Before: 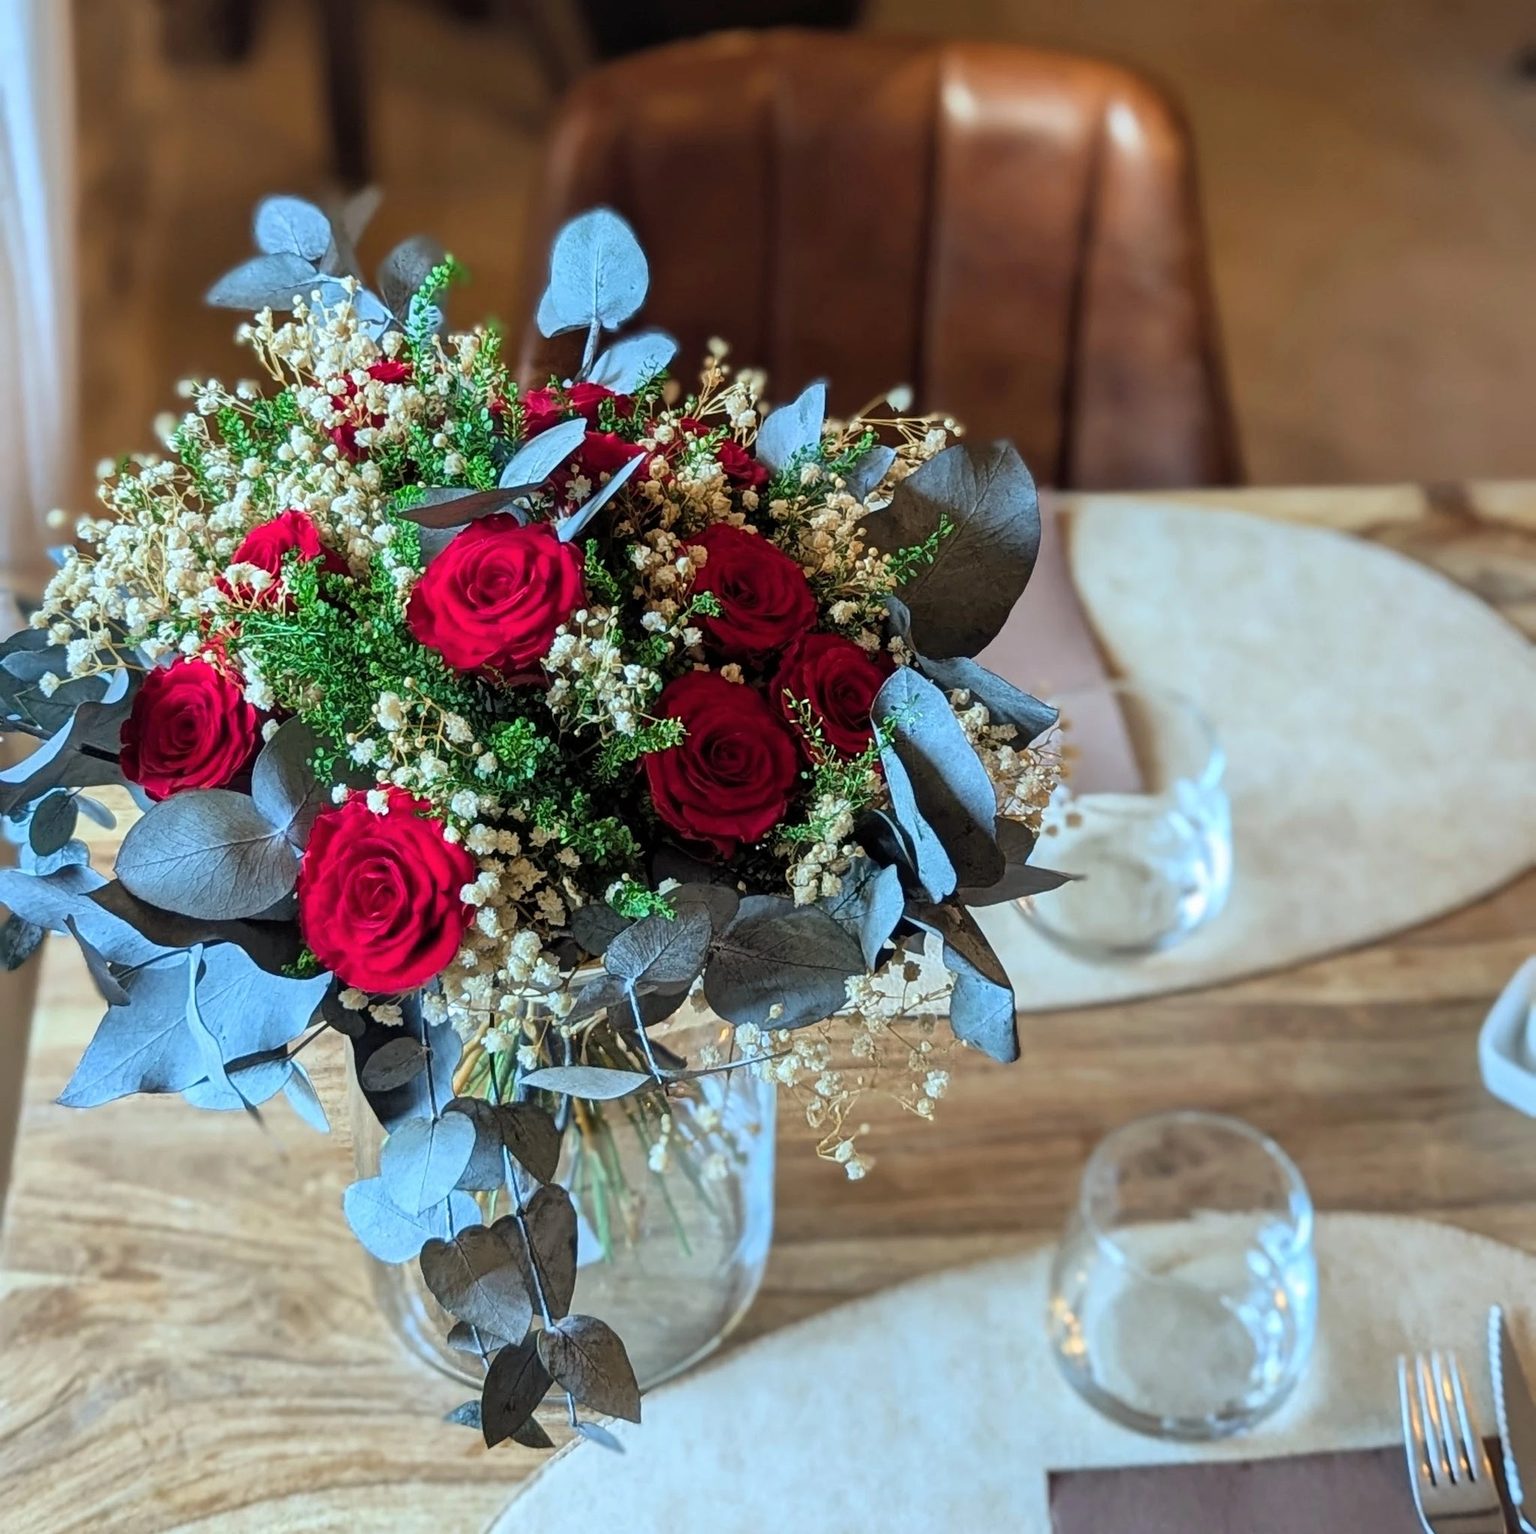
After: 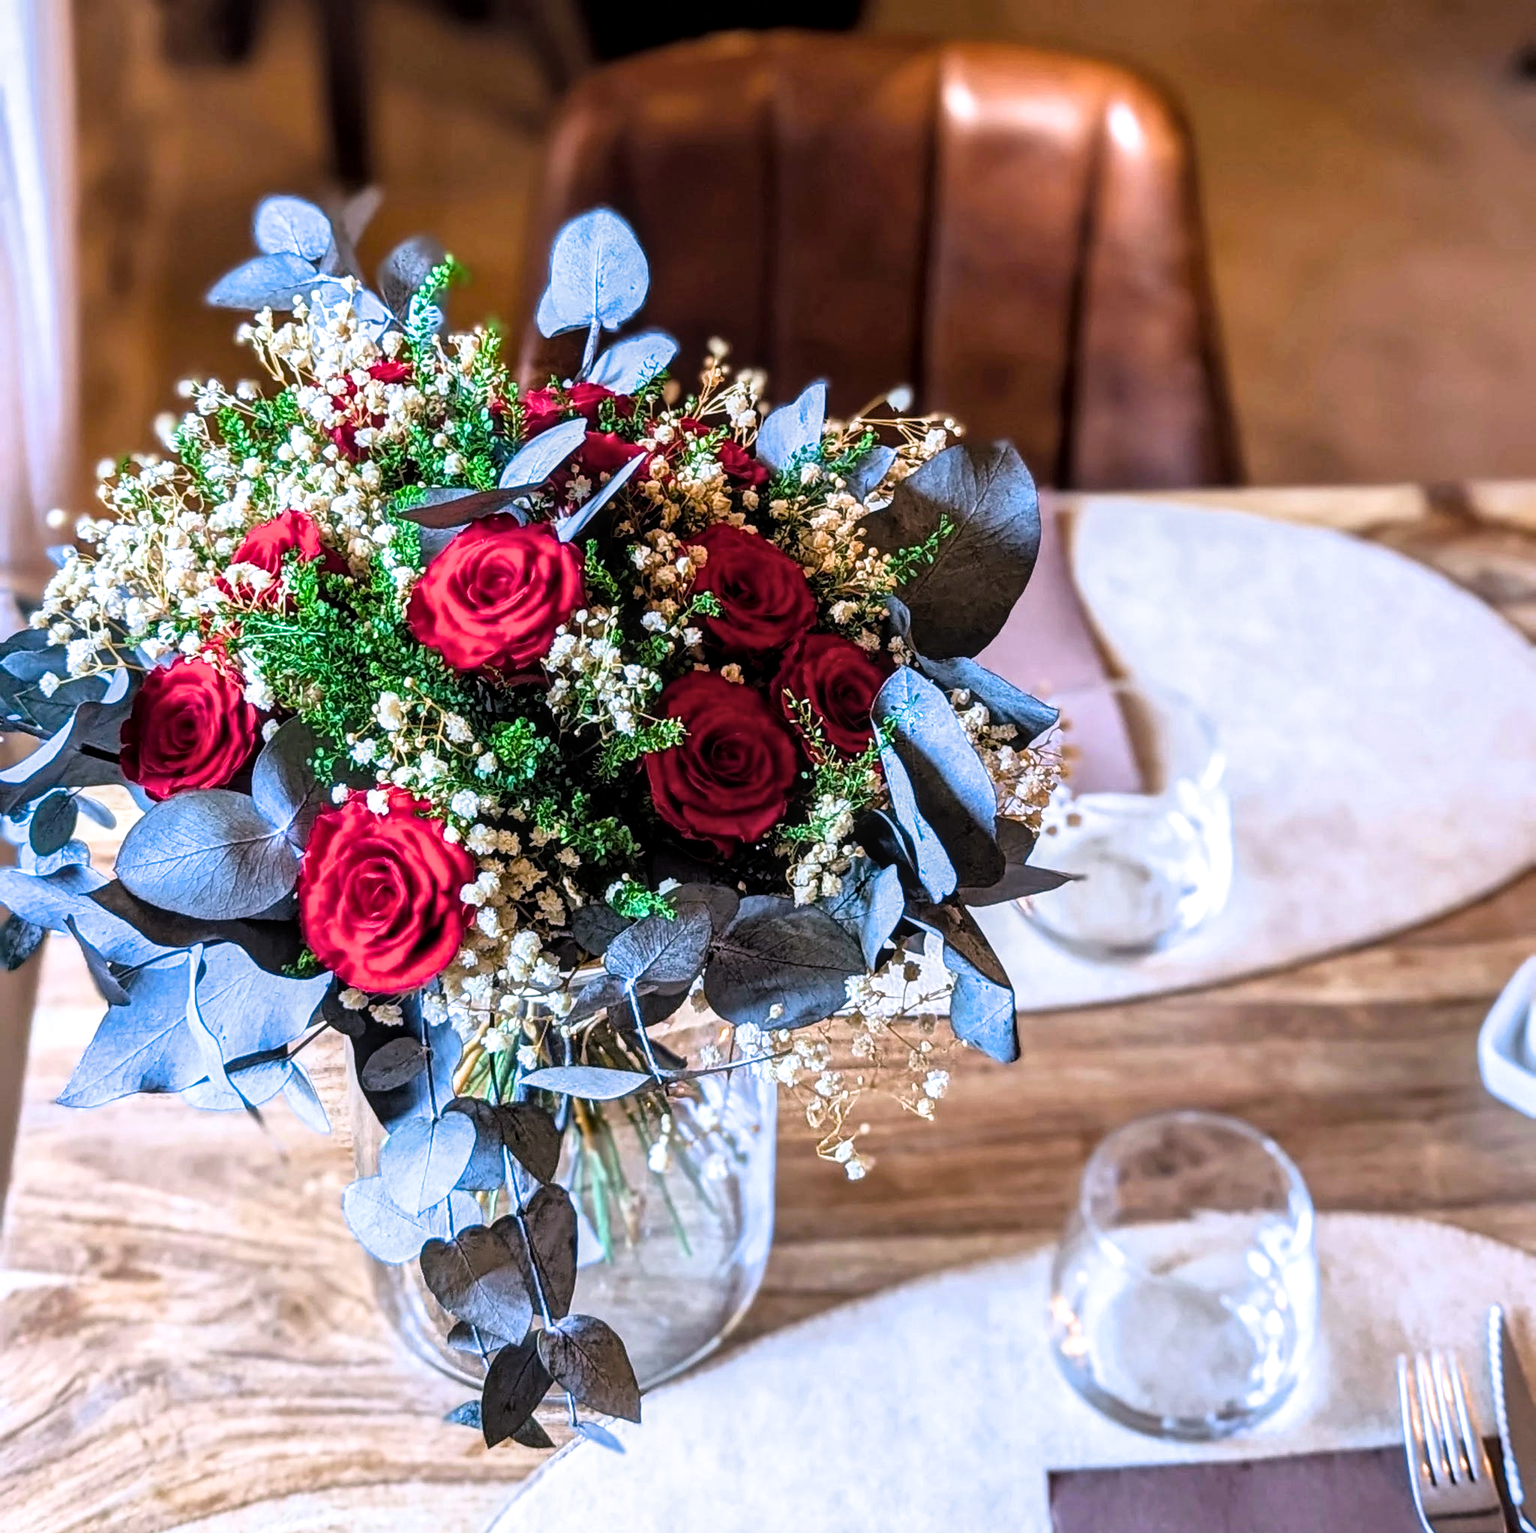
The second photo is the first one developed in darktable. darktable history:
filmic rgb: black relative exposure -9.08 EV, white relative exposure 2.3 EV, hardness 7.49
local contrast: on, module defaults
exposure: exposure 0.178 EV, compensate exposure bias true
color balance rgb: global vibrance 42.74%
white balance: red 1.066, blue 1.119
